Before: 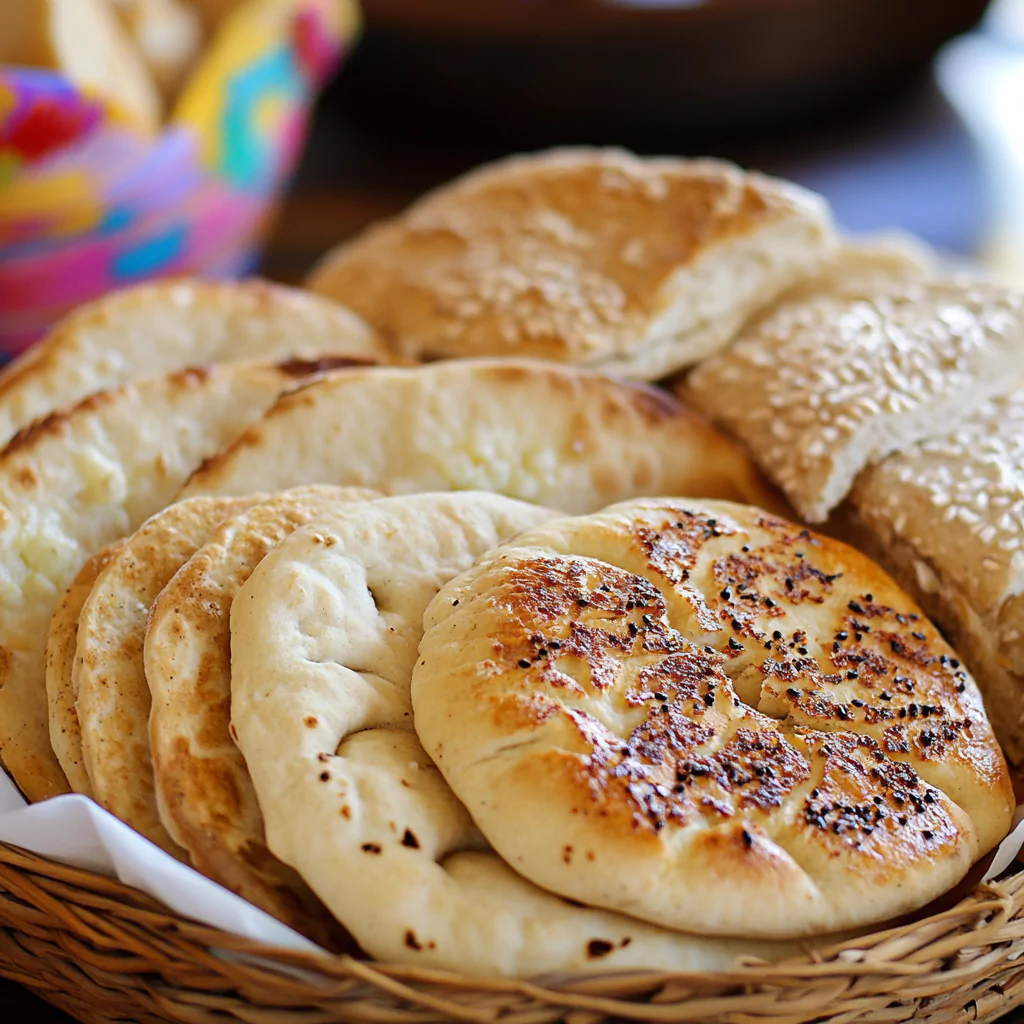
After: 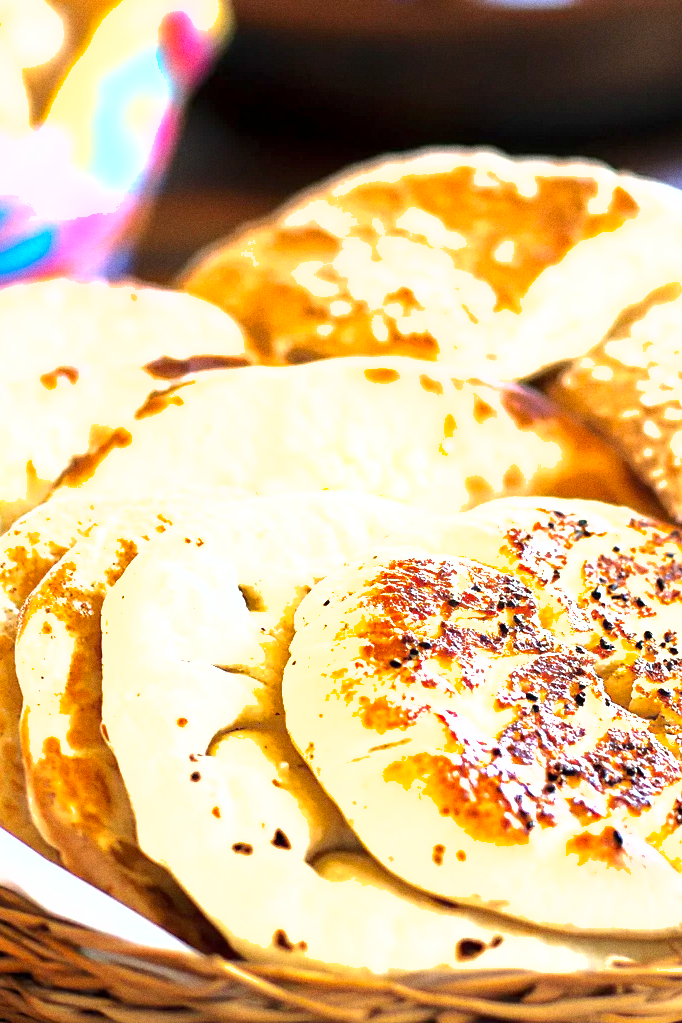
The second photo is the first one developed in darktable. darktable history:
crop and rotate: left 12.648%, right 20.685%
exposure: black level correction 0.001, exposure 1.398 EV, compensate exposure bias true, compensate highlight preservation false
tone equalizer: -8 EV -0.417 EV, -7 EV -0.389 EV, -6 EV -0.333 EV, -5 EV -0.222 EV, -3 EV 0.222 EV, -2 EV 0.333 EV, -1 EV 0.389 EV, +0 EV 0.417 EV, edges refinement/feathering 500, mask exposure compensation -1.57 EV, preserve details no
grain: strength 26%
shadows and highlights: shadows 30
